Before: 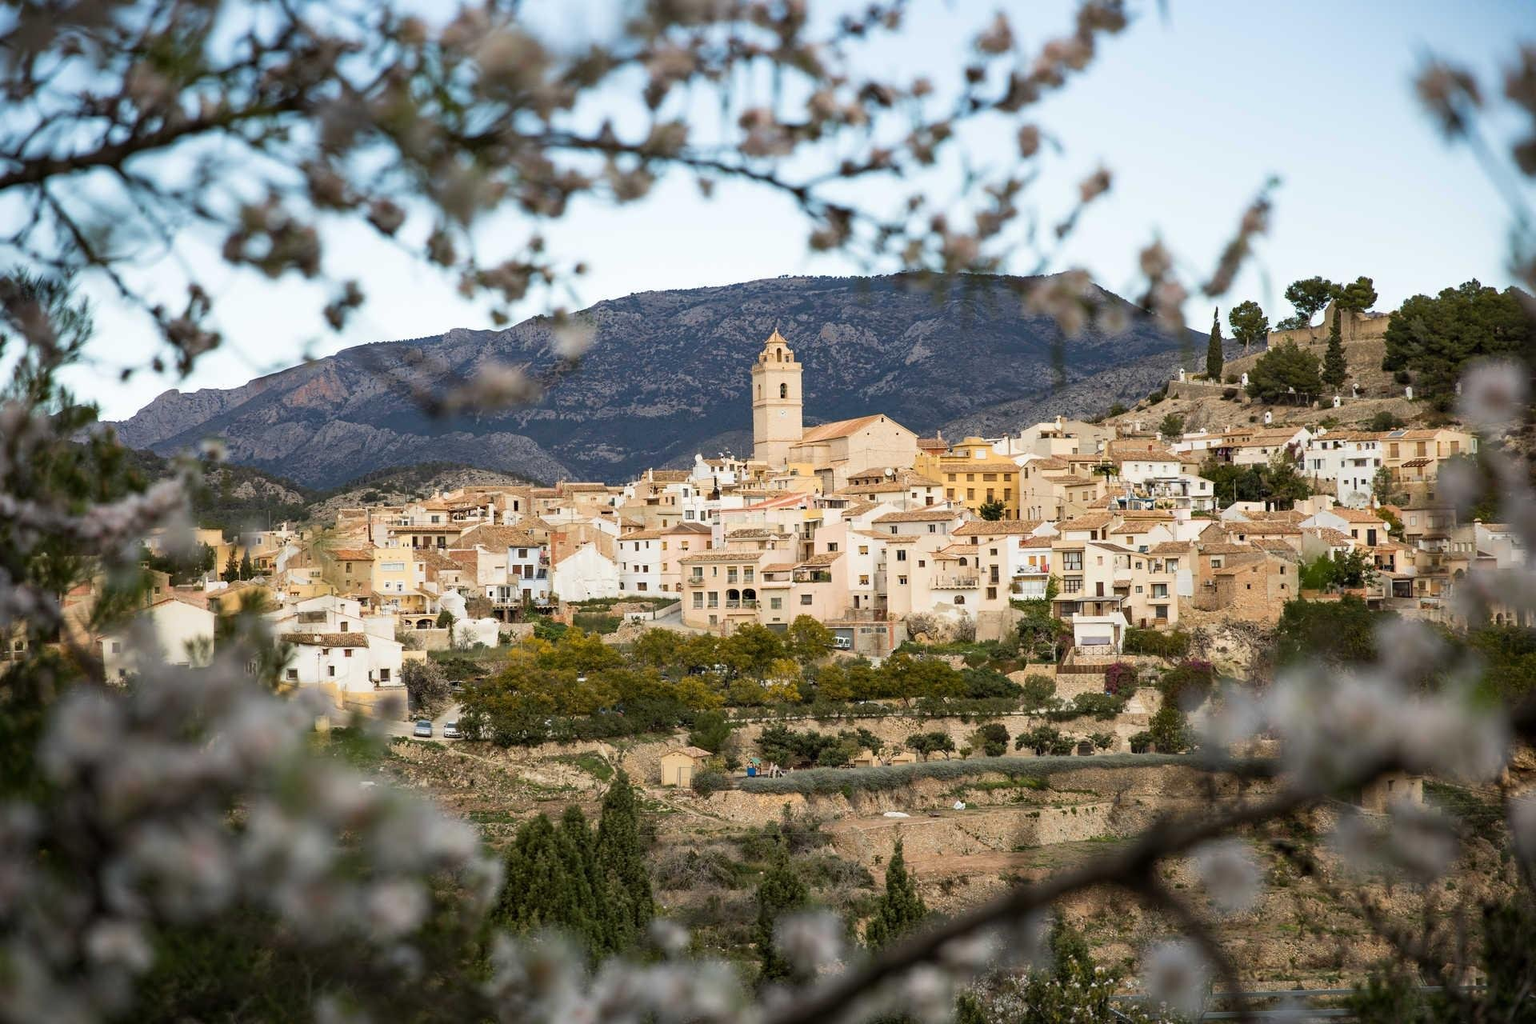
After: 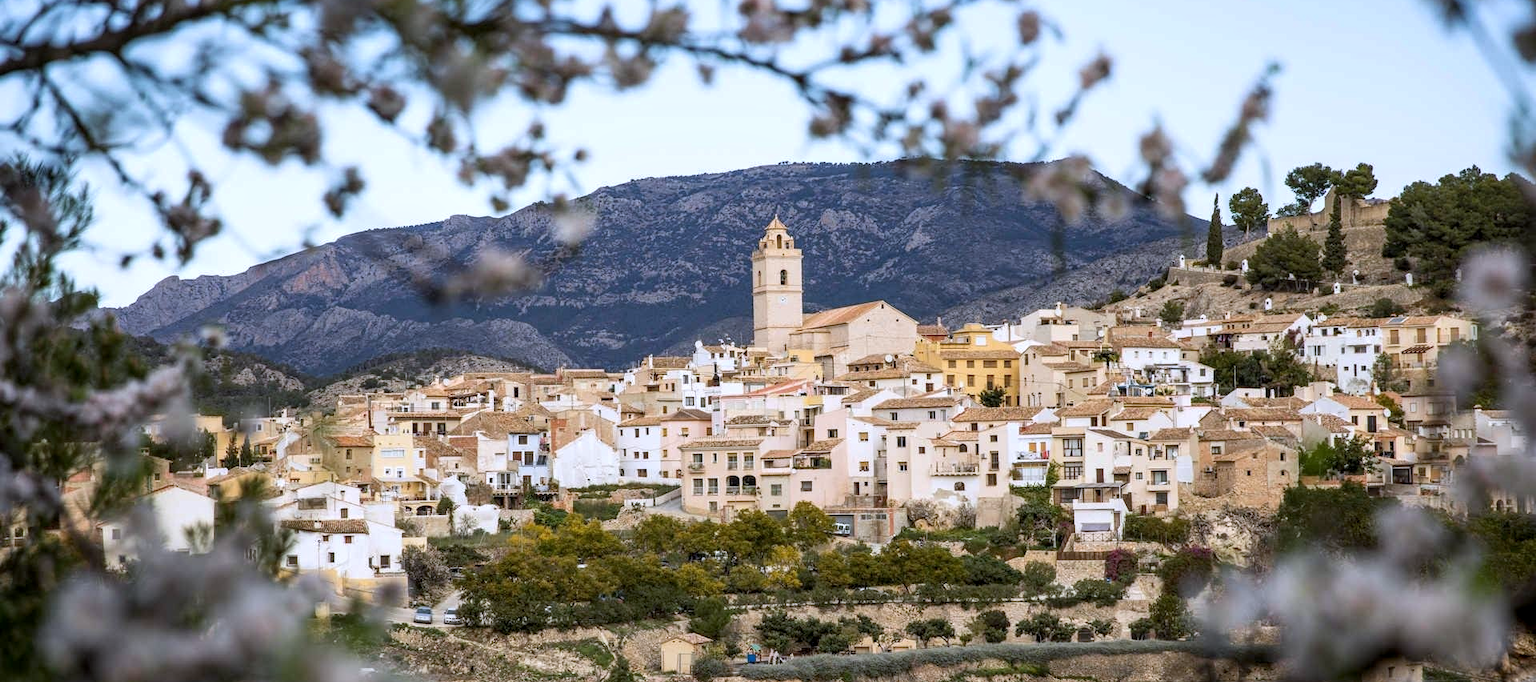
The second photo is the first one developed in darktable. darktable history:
local contrast: on, module defaults
white balance: red 0.967, blue 1.119, emerald 0.756
crop: top 11.166%, bottom 22.168%
